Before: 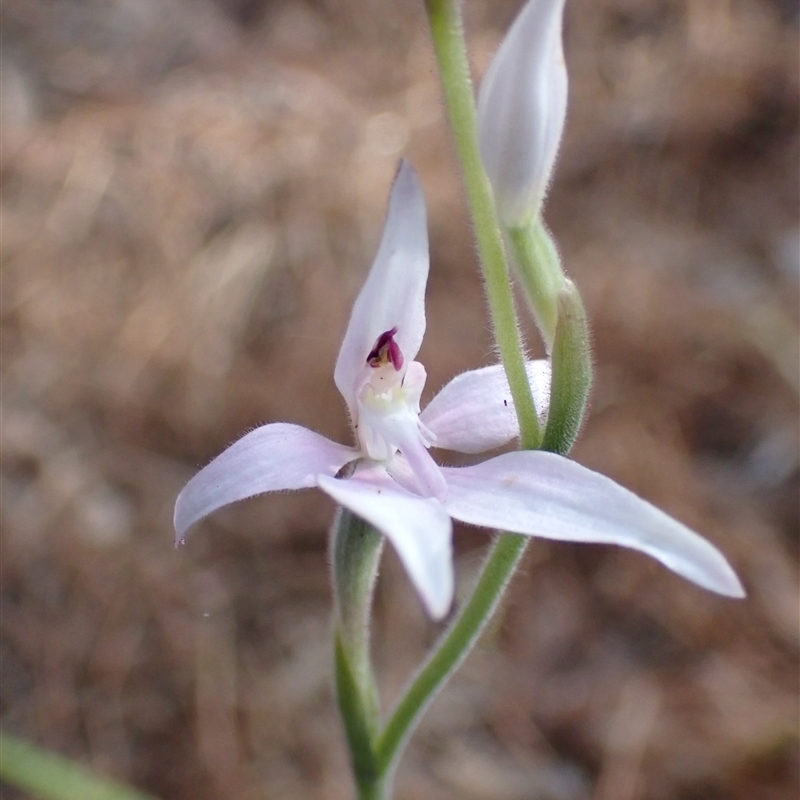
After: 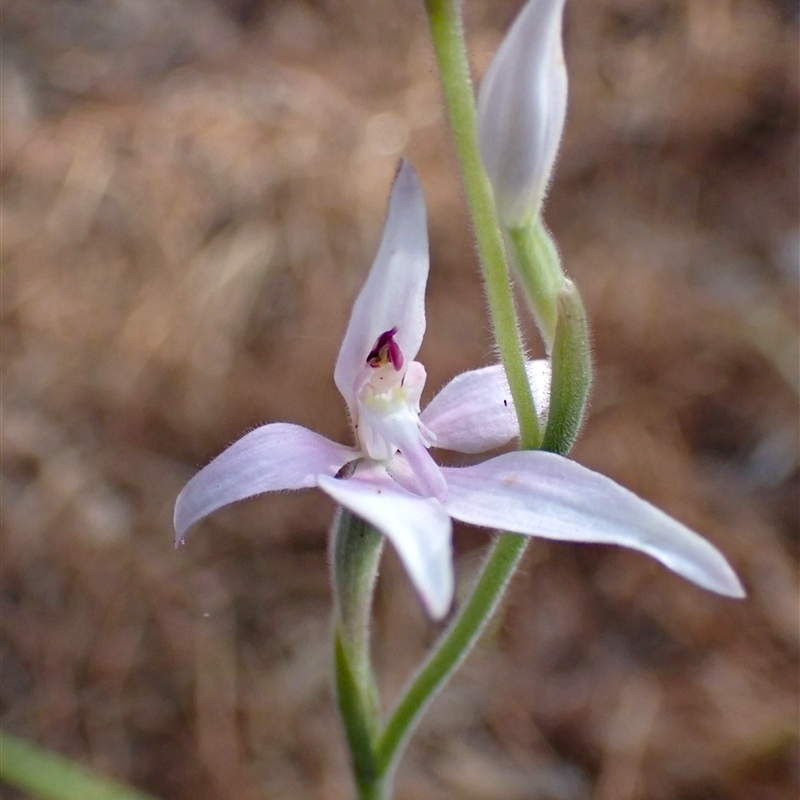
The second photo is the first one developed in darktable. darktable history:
haze removal: strength 0.282, distance 0.254, compatibility mode true, adaptive false
